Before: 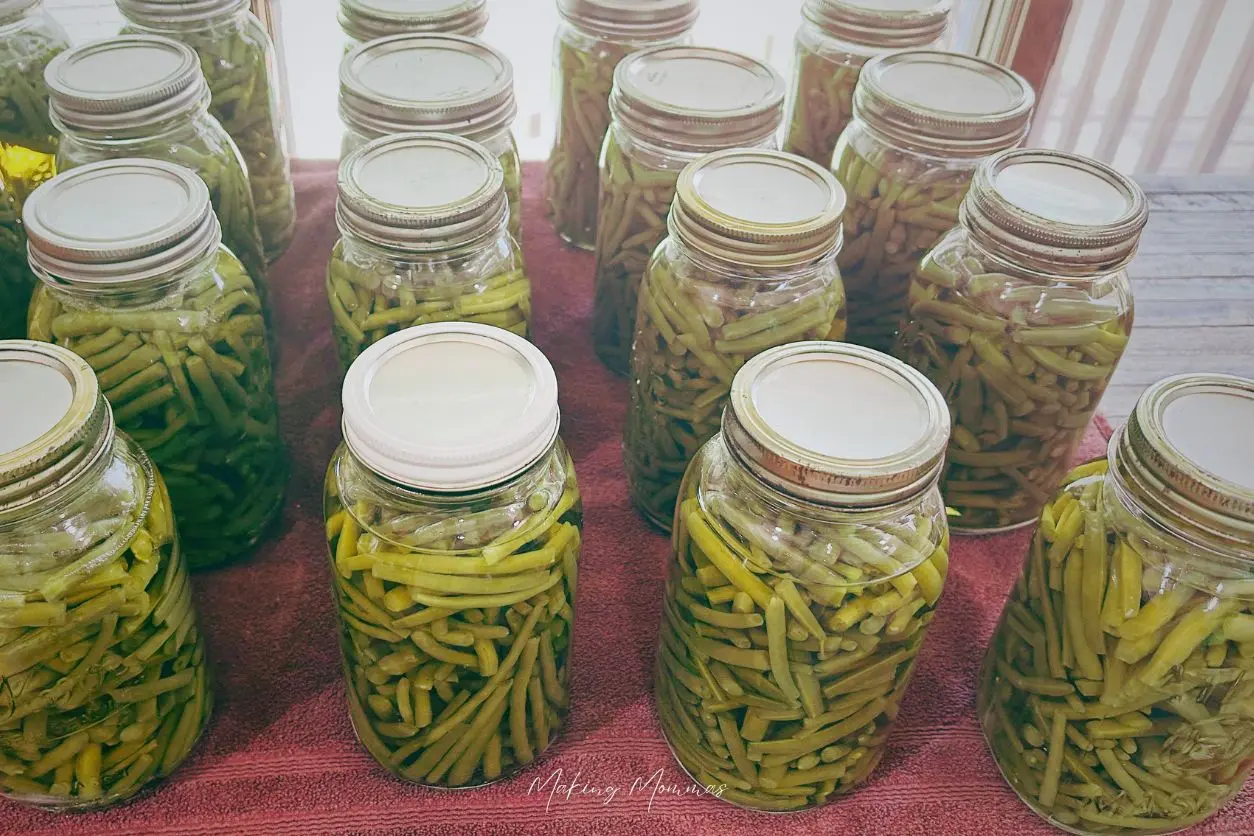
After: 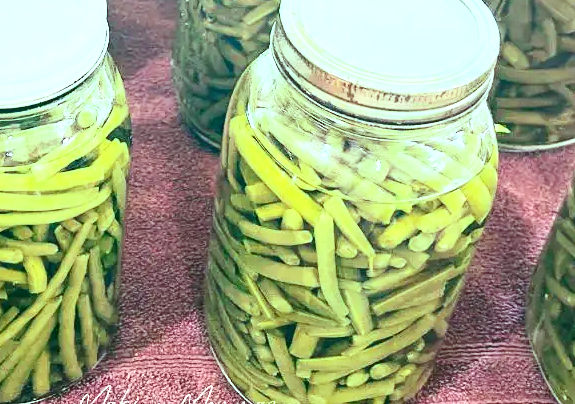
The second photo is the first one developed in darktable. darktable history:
exposure: black level correction 0, exposure 1.2 EV, compensate exposure bias true, compensate highlight preservation false
color balance: mode lift, gamma, gain (sRGB), lift [0.997, 0.979, 1.021, 1.011], gamma [1, 1.084, 0.916, 0.998], gain [1, 0.87, 1.13, 1.101], contrast 4.55%, contrast fulcrum 38.24%, output saturation 104.09%
contrast brightness saturation: contrast 0.28
crop: left 35.976%, top 45.819%, right 18.162%, bottom 5.807%
